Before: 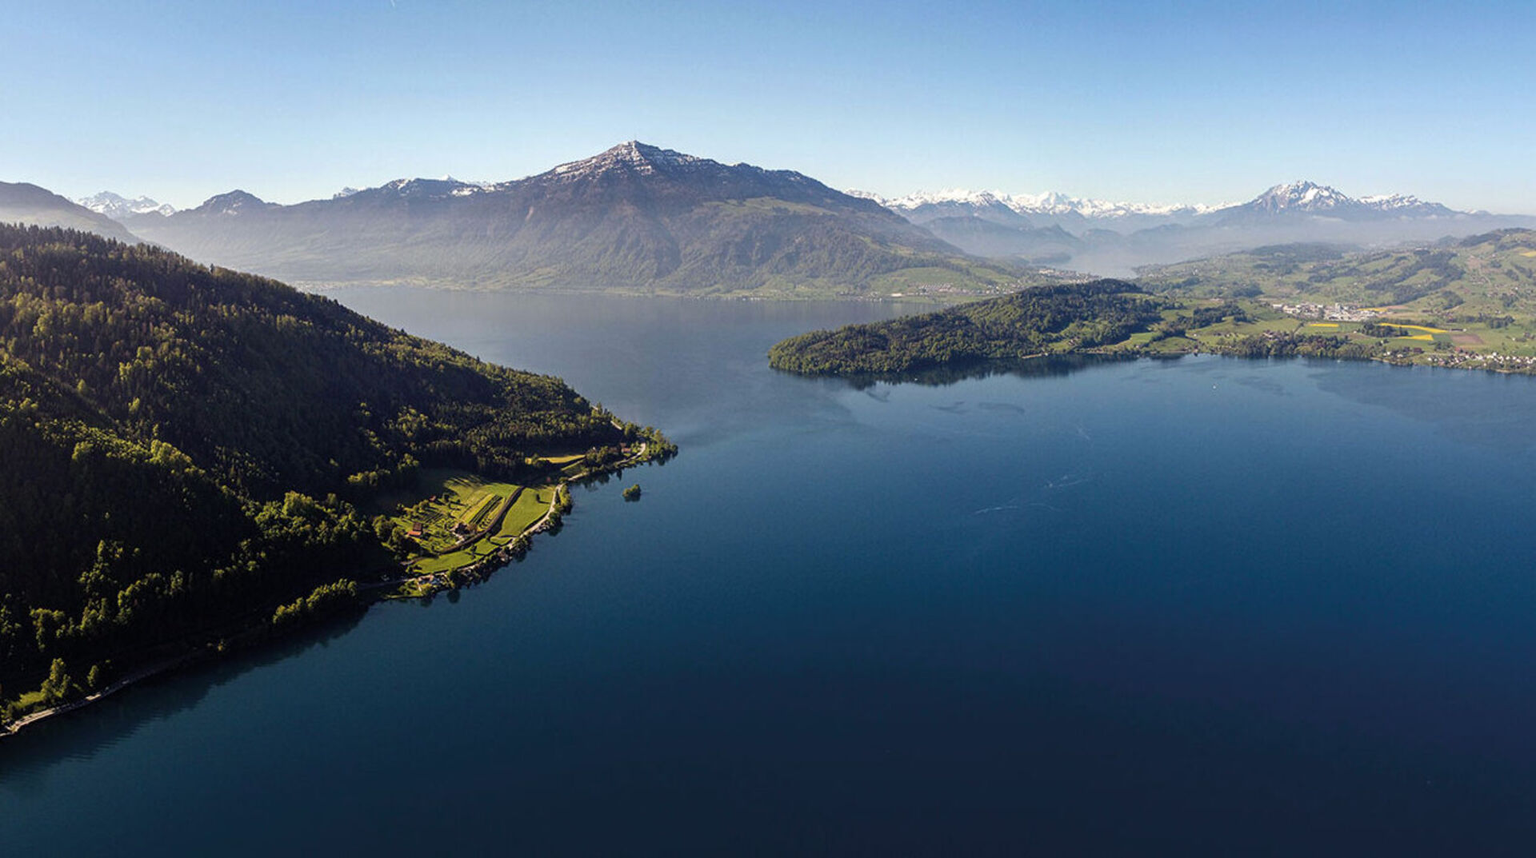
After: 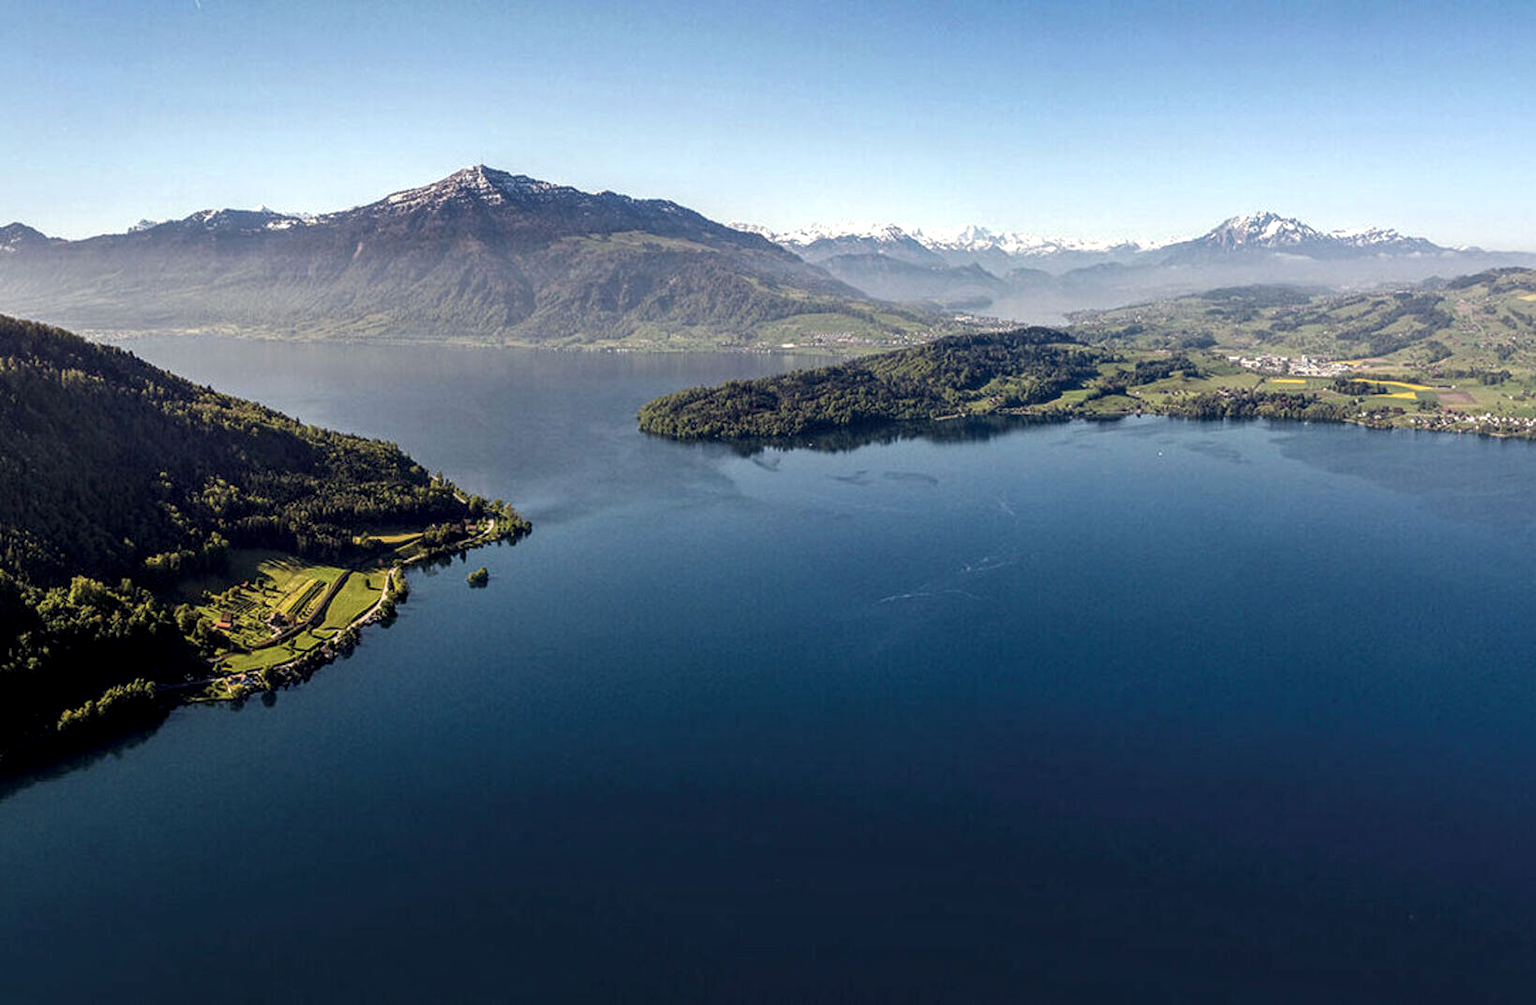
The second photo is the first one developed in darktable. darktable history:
local contrast: highlights 27%, detail 150%
crop and rotate: left 14.614%
